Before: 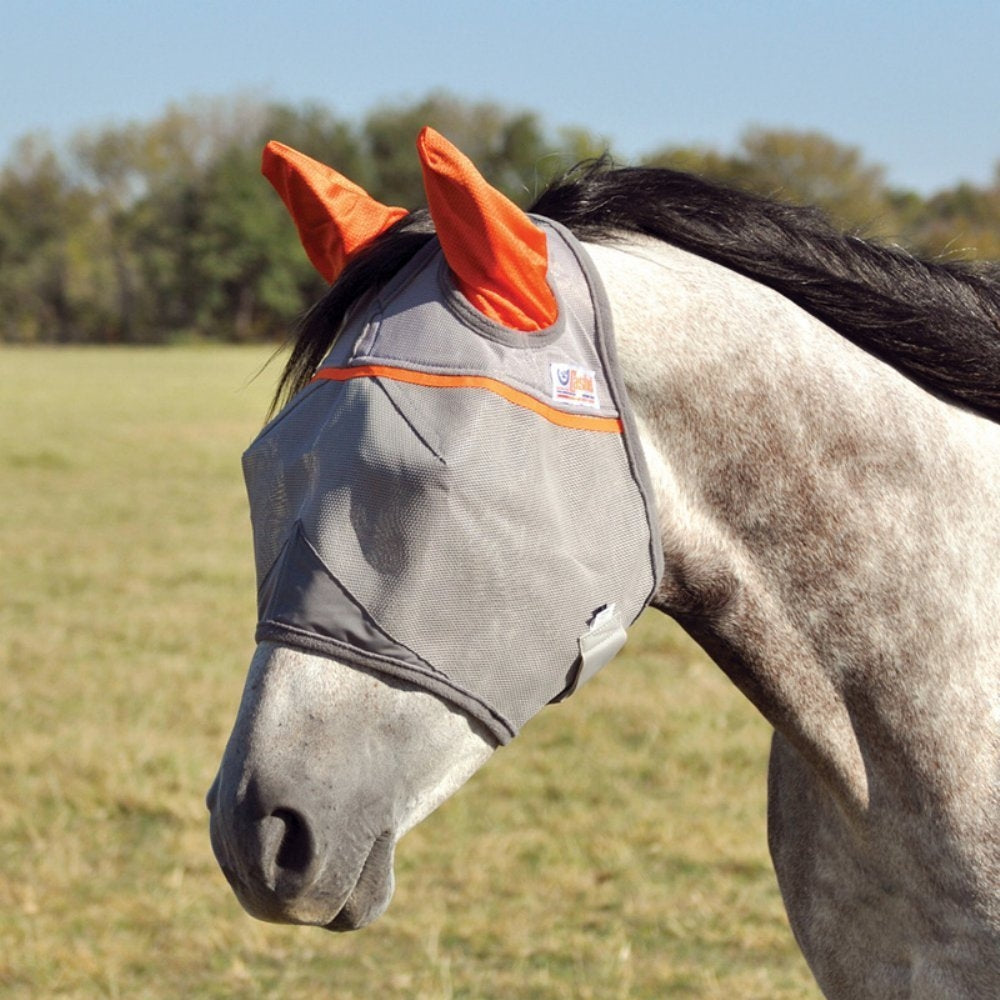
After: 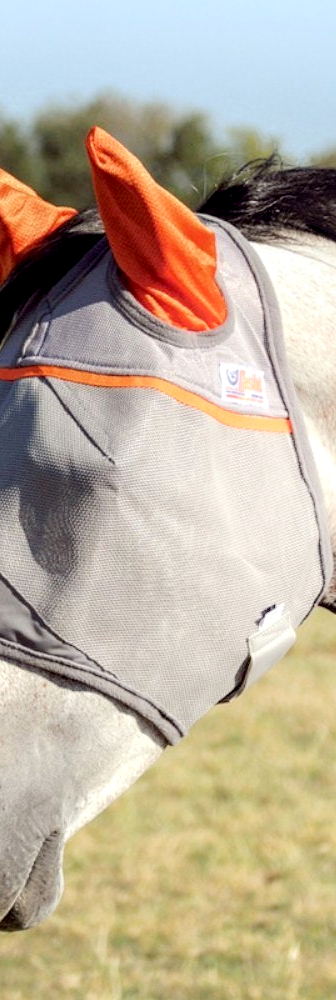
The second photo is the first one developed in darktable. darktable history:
exposure: black level correction 0.008, exposure 0.089 EV, compensate exposure bias true, compensate highlight preservation false
shadows and highlights: shadows -53.7, highlights 84.37, soften with gaussian
local contrast: on, module defaults
crop: left 33.141%, right 33.234%
